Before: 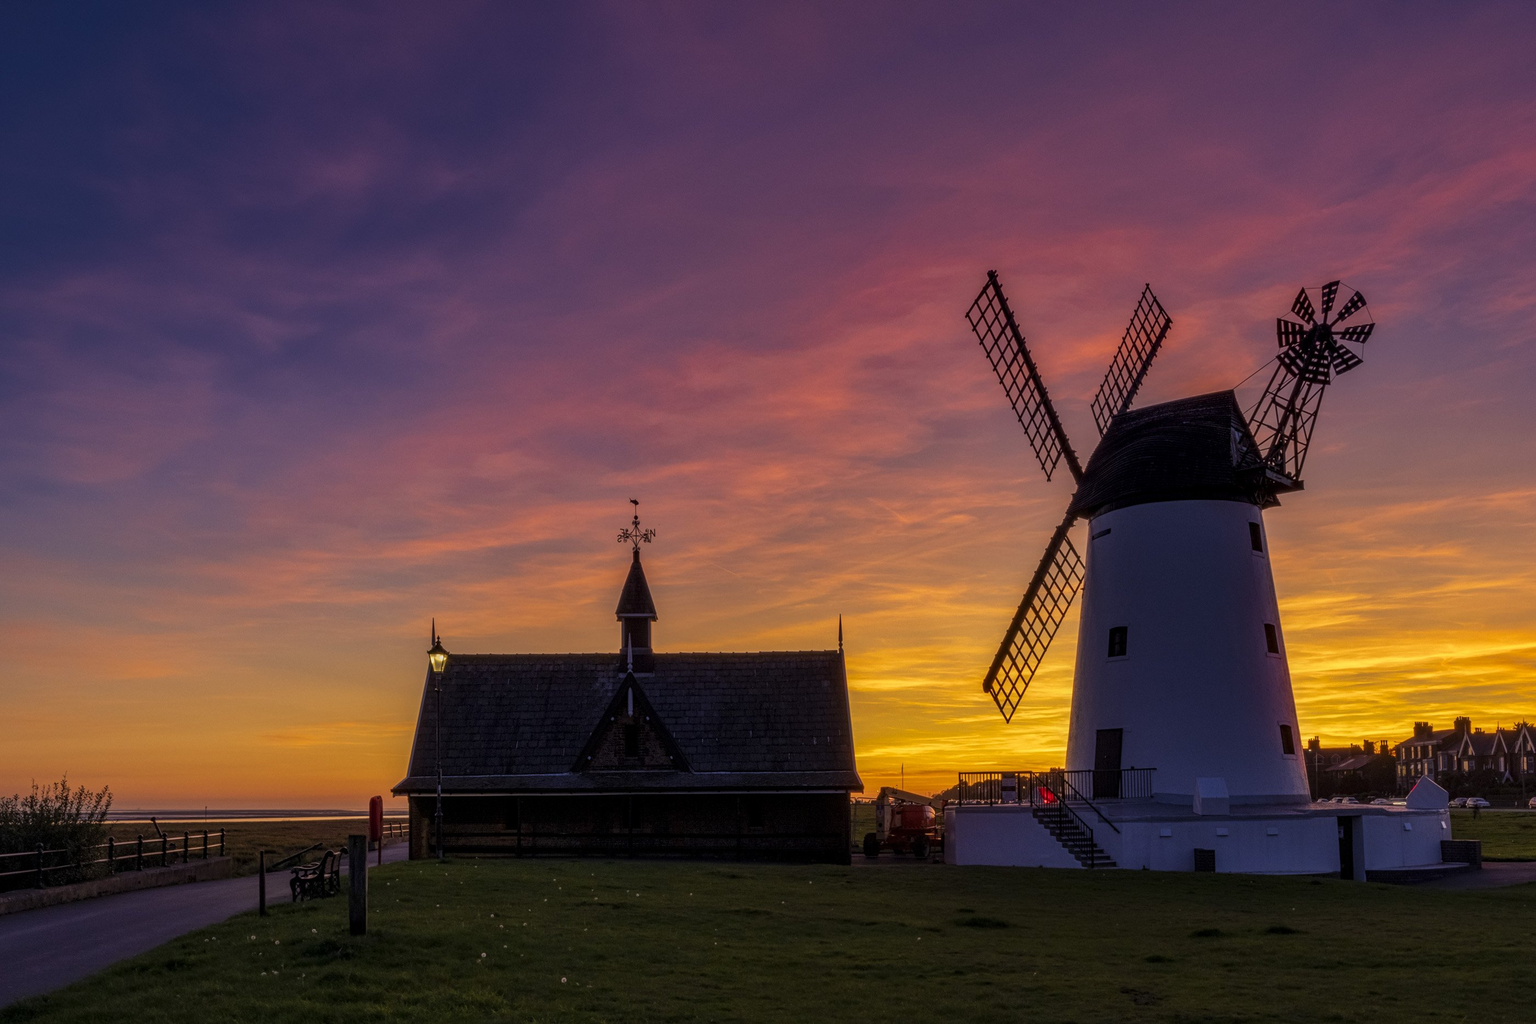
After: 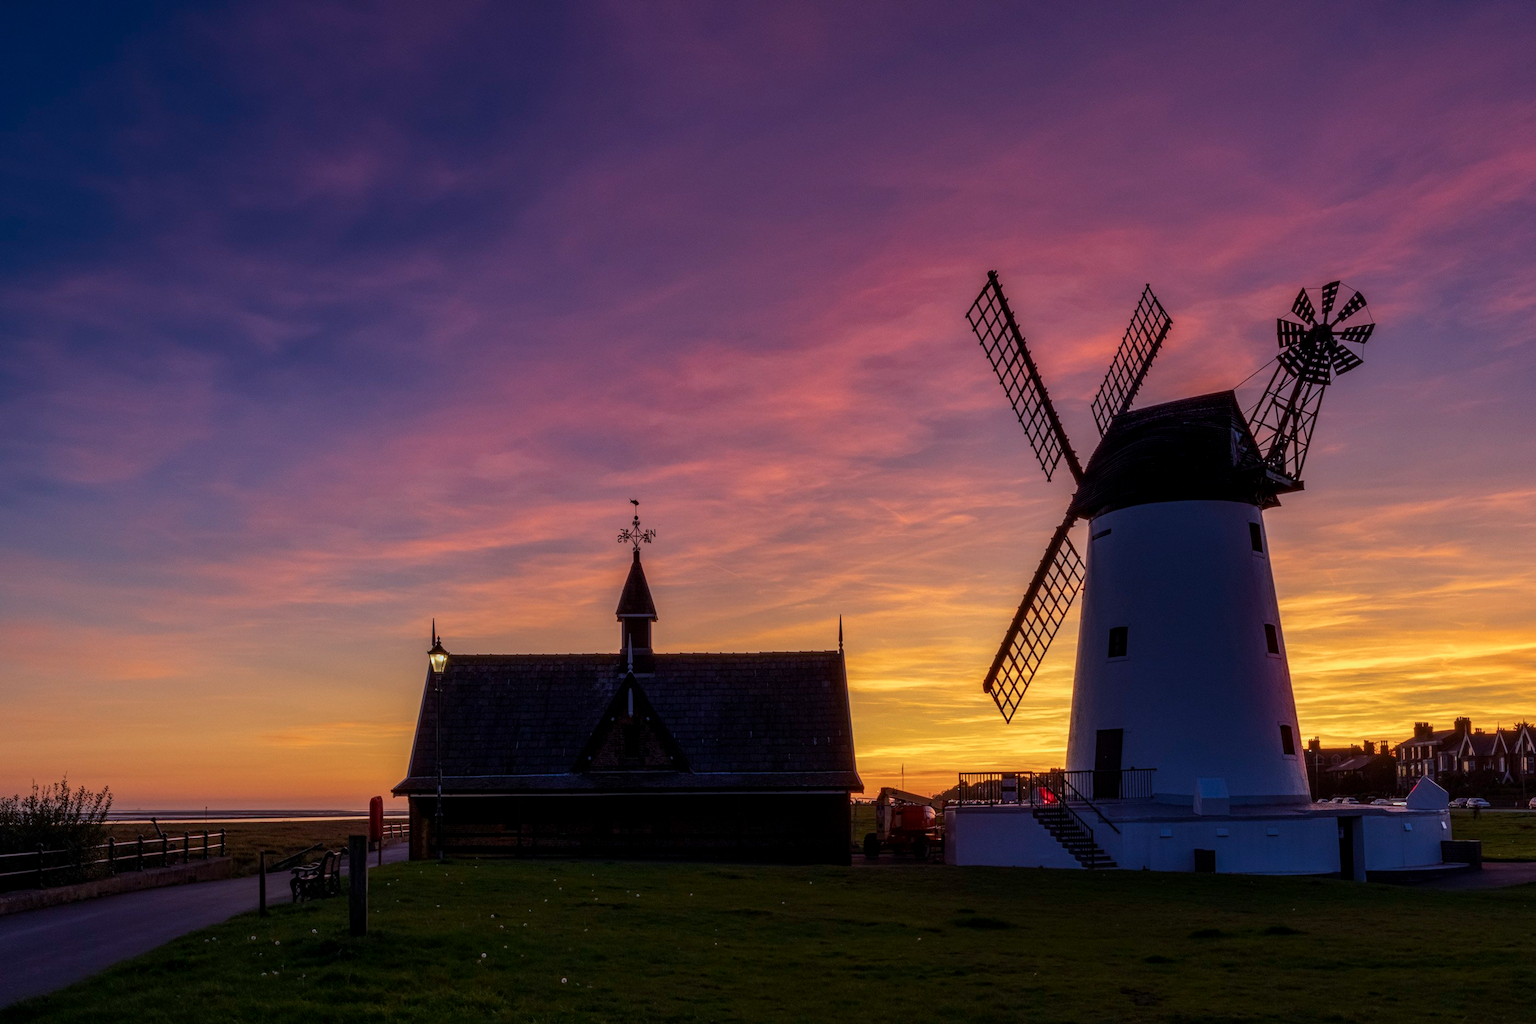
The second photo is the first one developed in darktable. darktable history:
shadows and highlights: shadows -29.5, highlights 29.41
color correction: highlights a* -9.29, highlights b* -23.72
